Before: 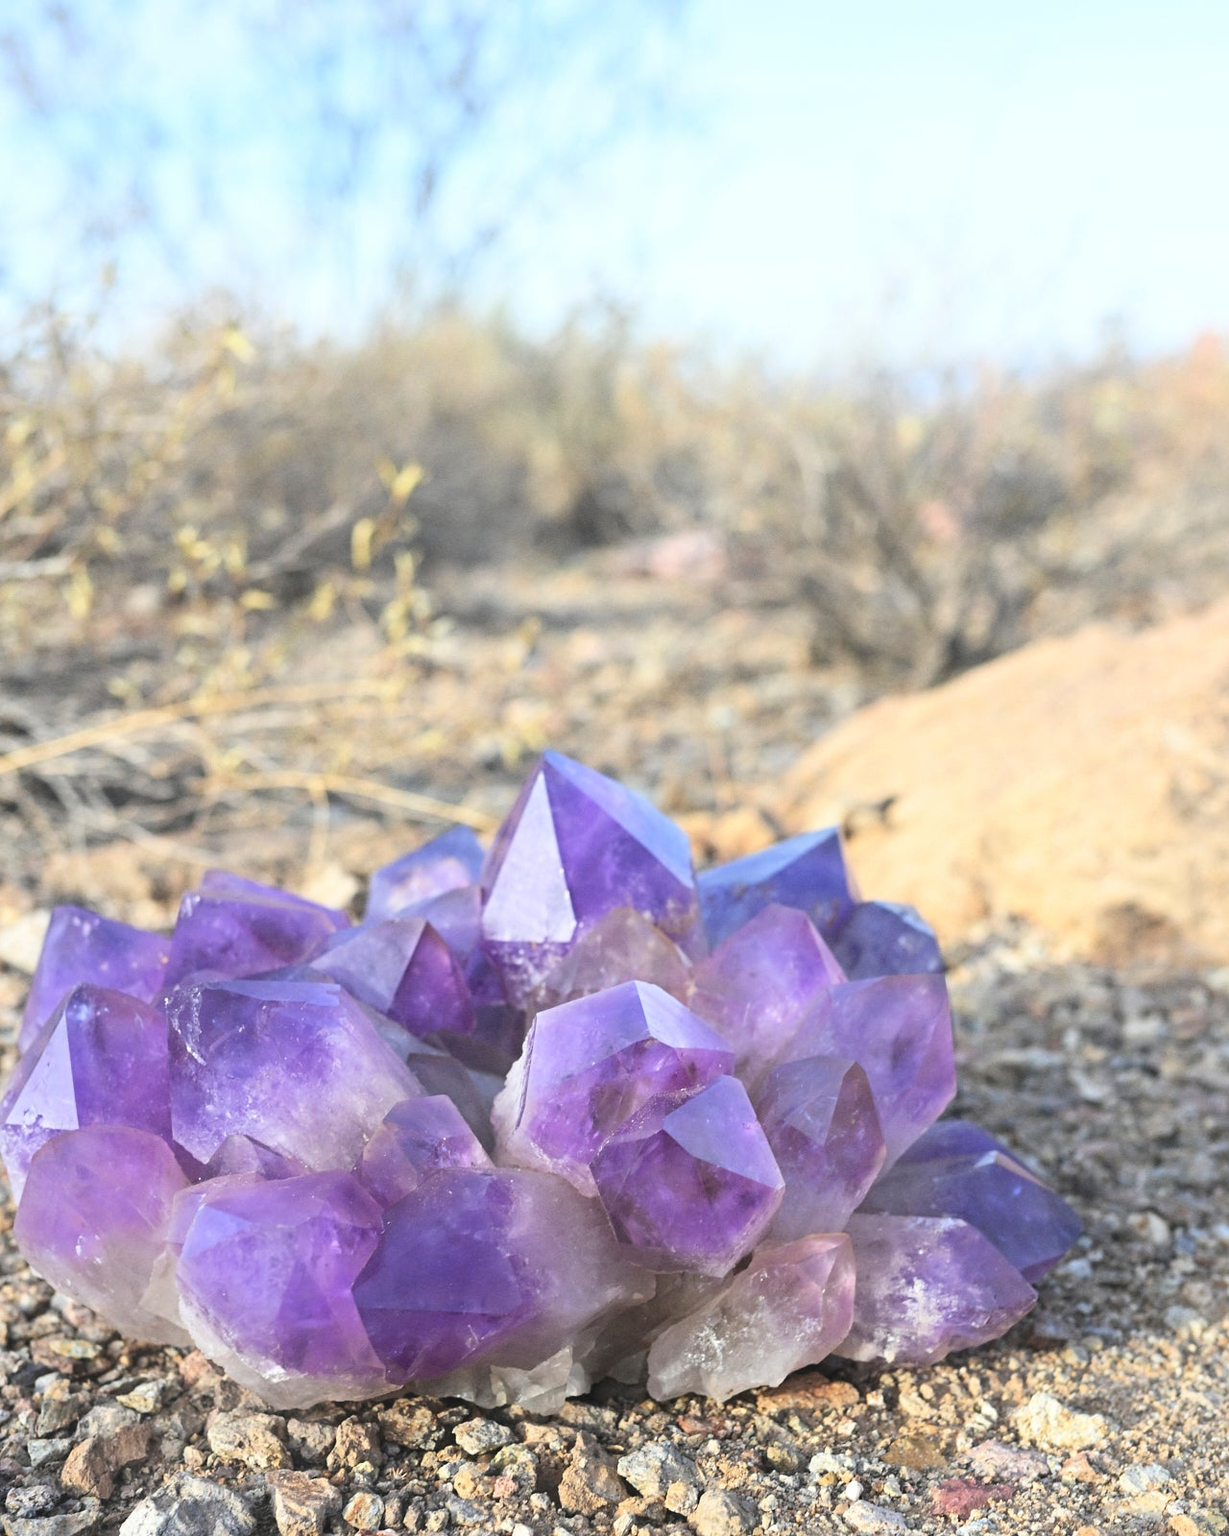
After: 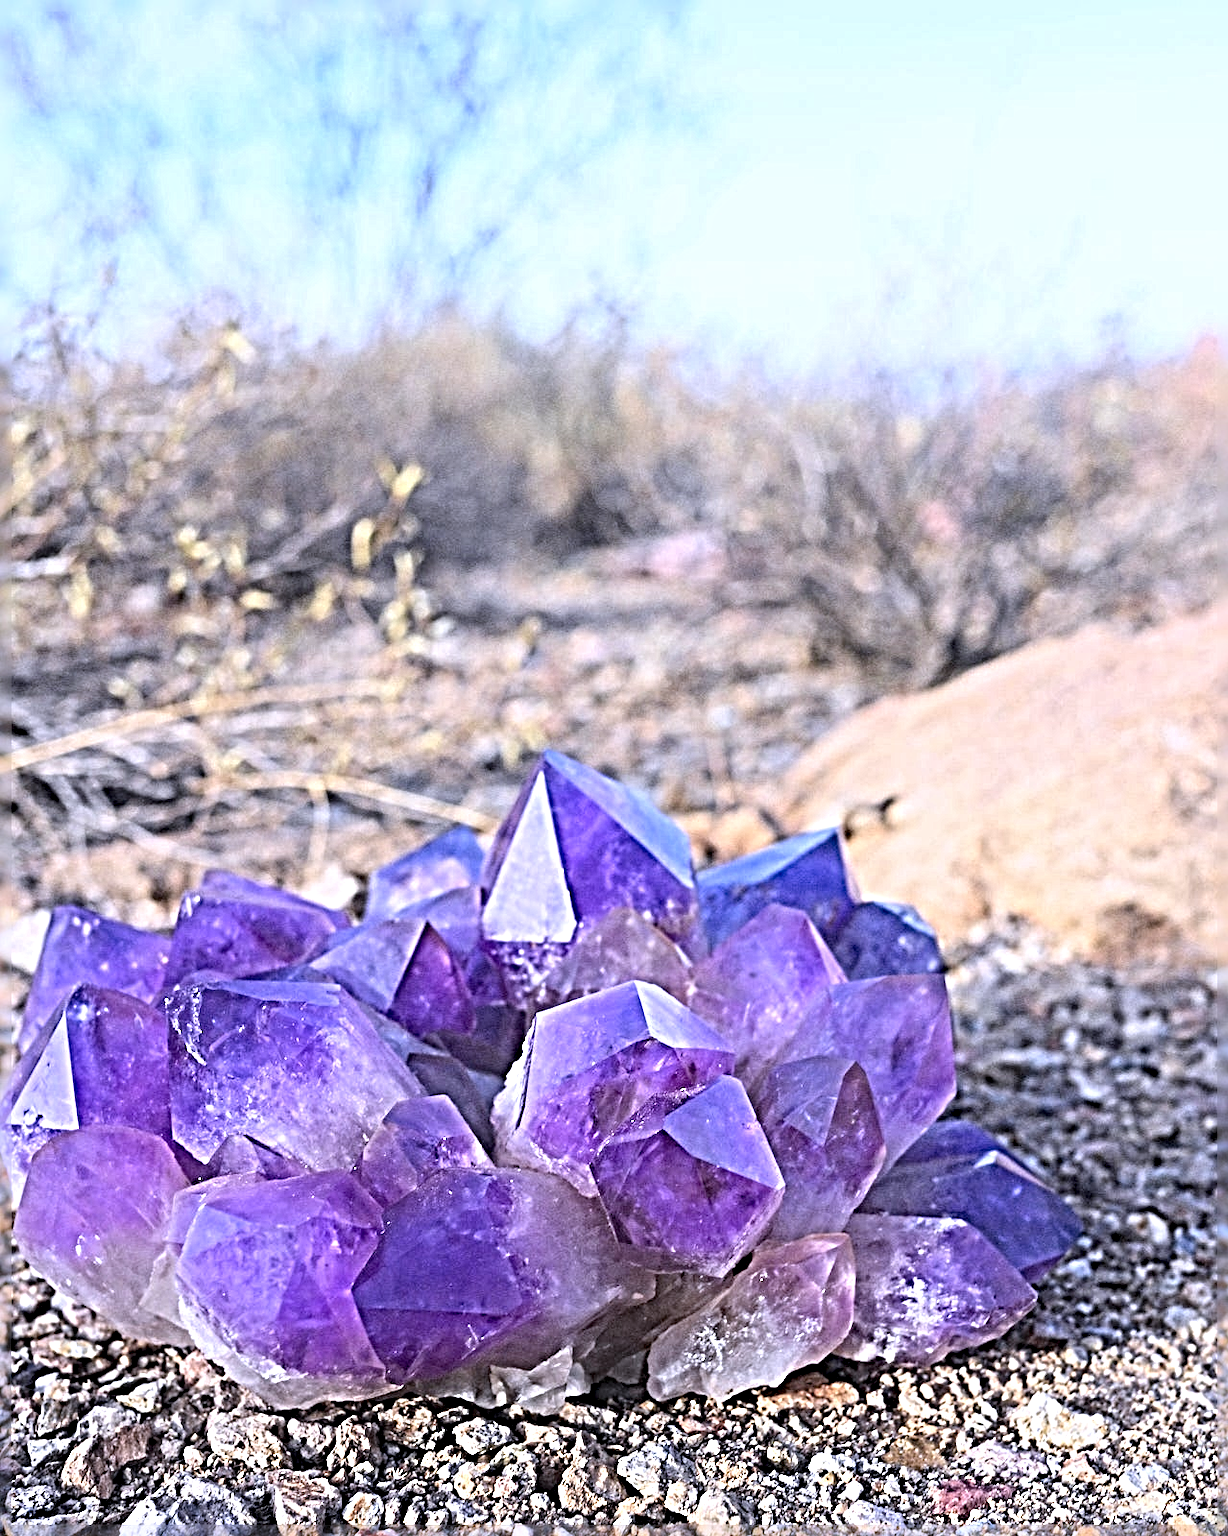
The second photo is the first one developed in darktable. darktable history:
haze removal: strength 0.29, distance 0.25, compatibility mode true, adaptive false
color calibration: output R [1.063, -0.012, -0.003, 0], output B [-0.079, 0.047, 1, 0], illuminant custom, x 0.389, y 0.387, temperature 3838.64 K
sharpen: radius 6.3, amount 1.8, threshold 0
